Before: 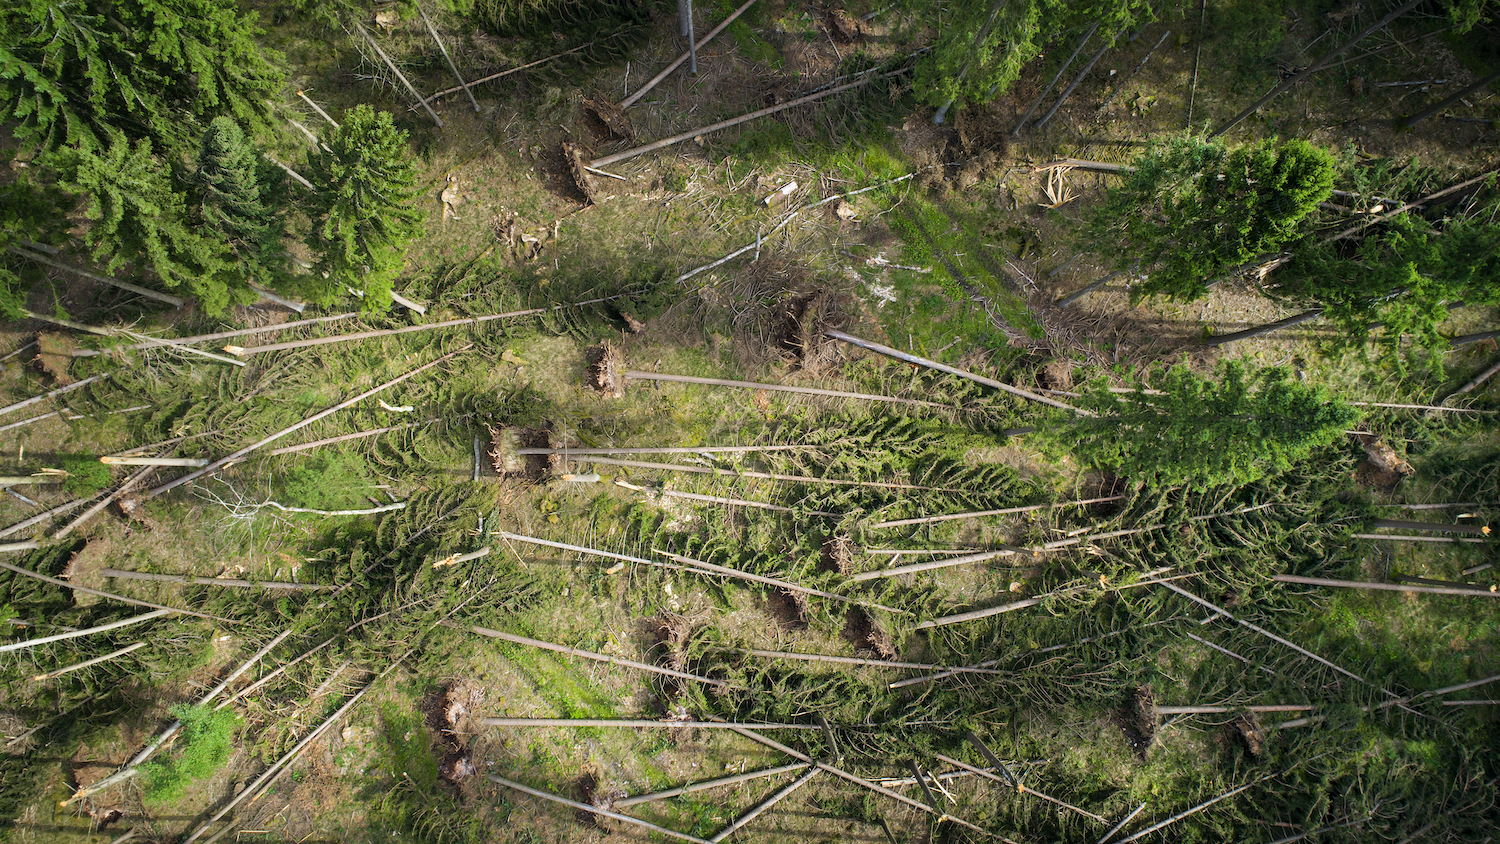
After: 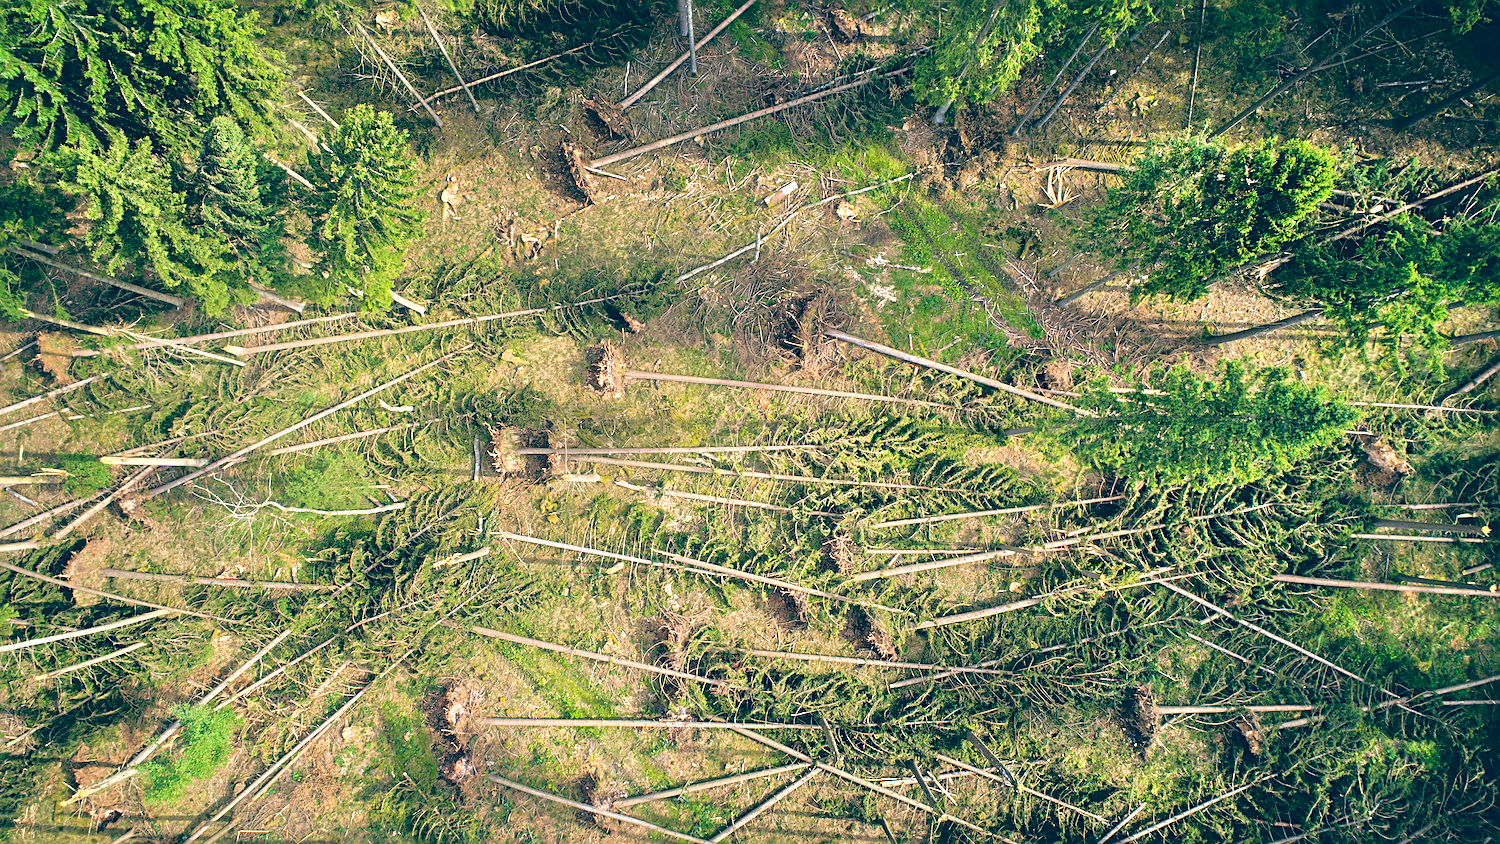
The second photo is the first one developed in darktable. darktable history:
color contrast: green-magenta contrast 0.81
color balance: lift [1.006, 0.985, 1.002, 1.015], gamma [1, 0.953, 1.008, 1.047], gain [1.076, 1.13, 1.004, 0.87]
sharpen: on, module defaults
tone equalizer: -7 EV 0.15 EV, -6 EV 0.6 EV, -5 EV 1.15 EV, -4 EV 1.33 EV, -3 EV 1.15 EV, -2 EV 0.6 EV, -1 EV 0.15 EV, mask exposure compensation -0.5 EV
